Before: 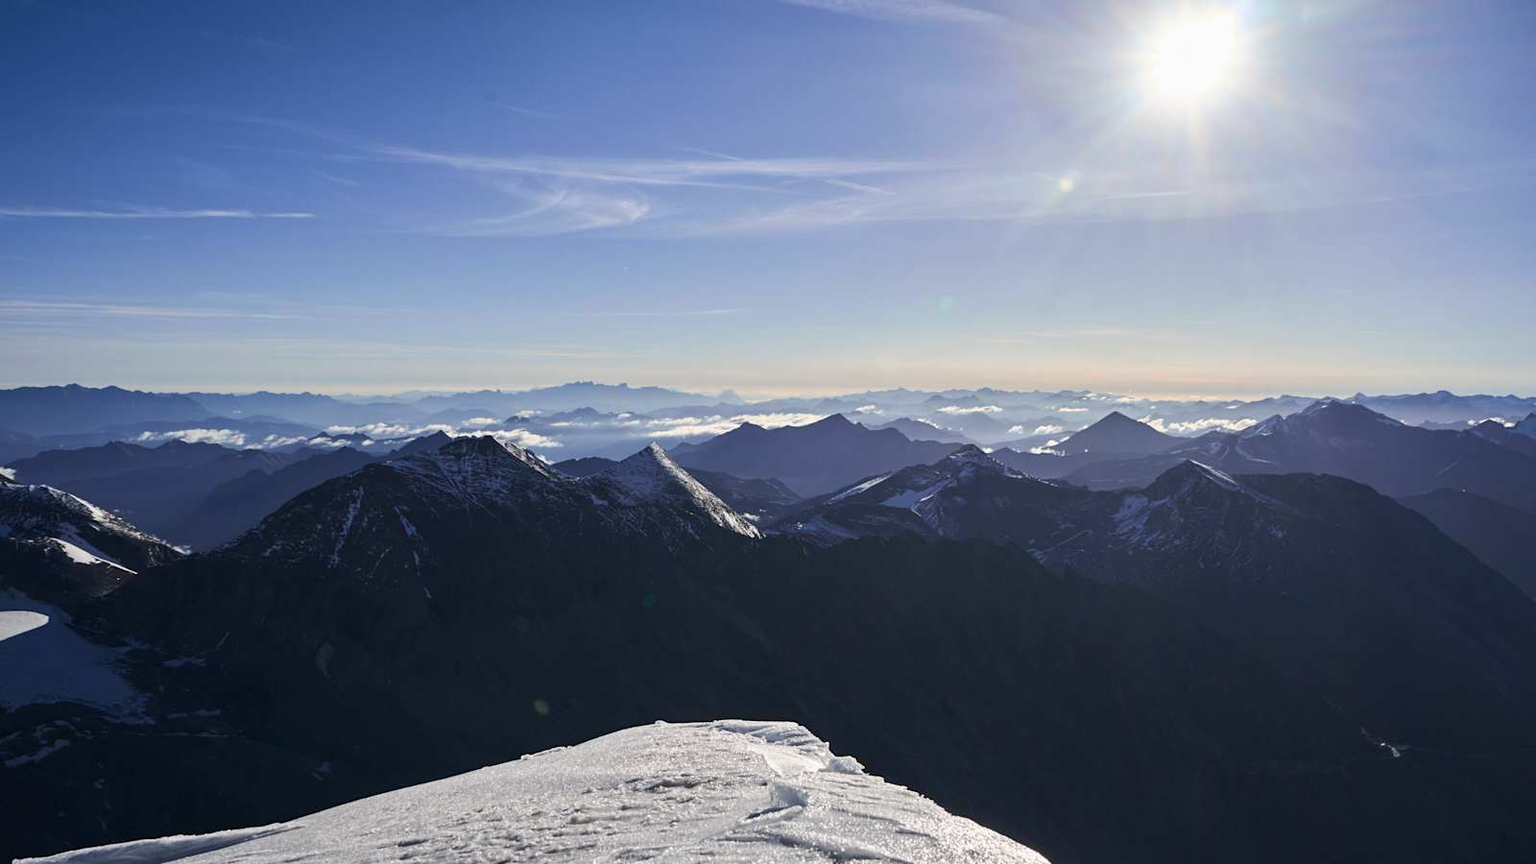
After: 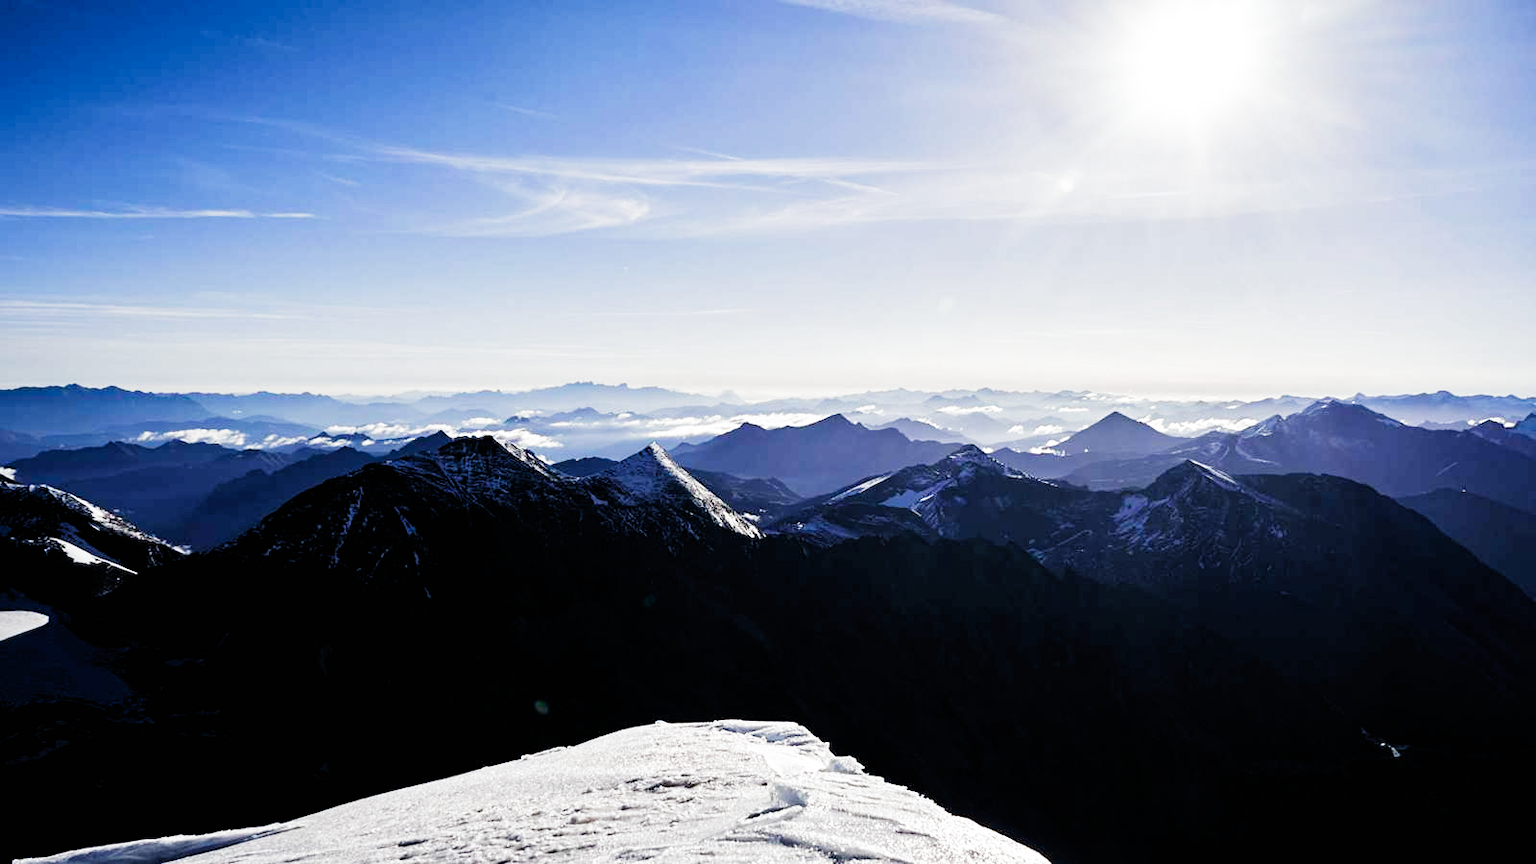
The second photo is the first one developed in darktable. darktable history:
filmic rgb: black relative exposure -3.97 EV, white relative exposure 2.99 EV, hardness 3, contrast 1.514, preserve chrominance no, color science v5 (2021)
exposure: exposure 0.607 EV, compensate highlight preservation false
